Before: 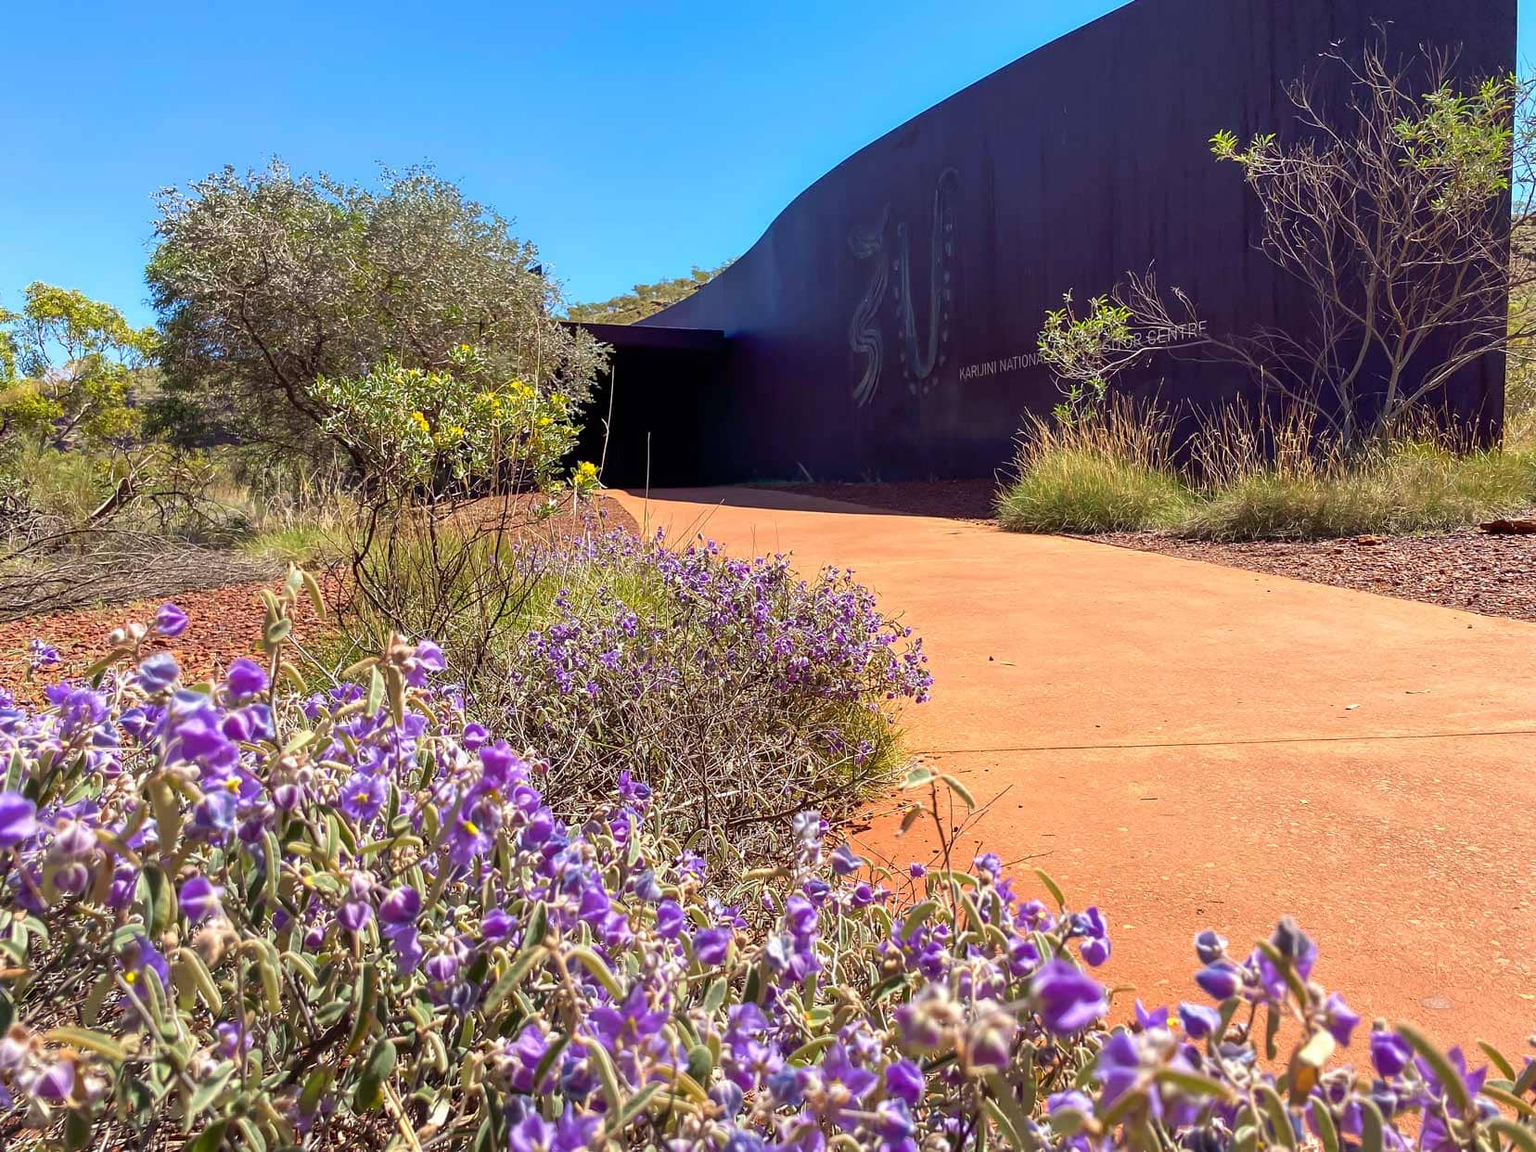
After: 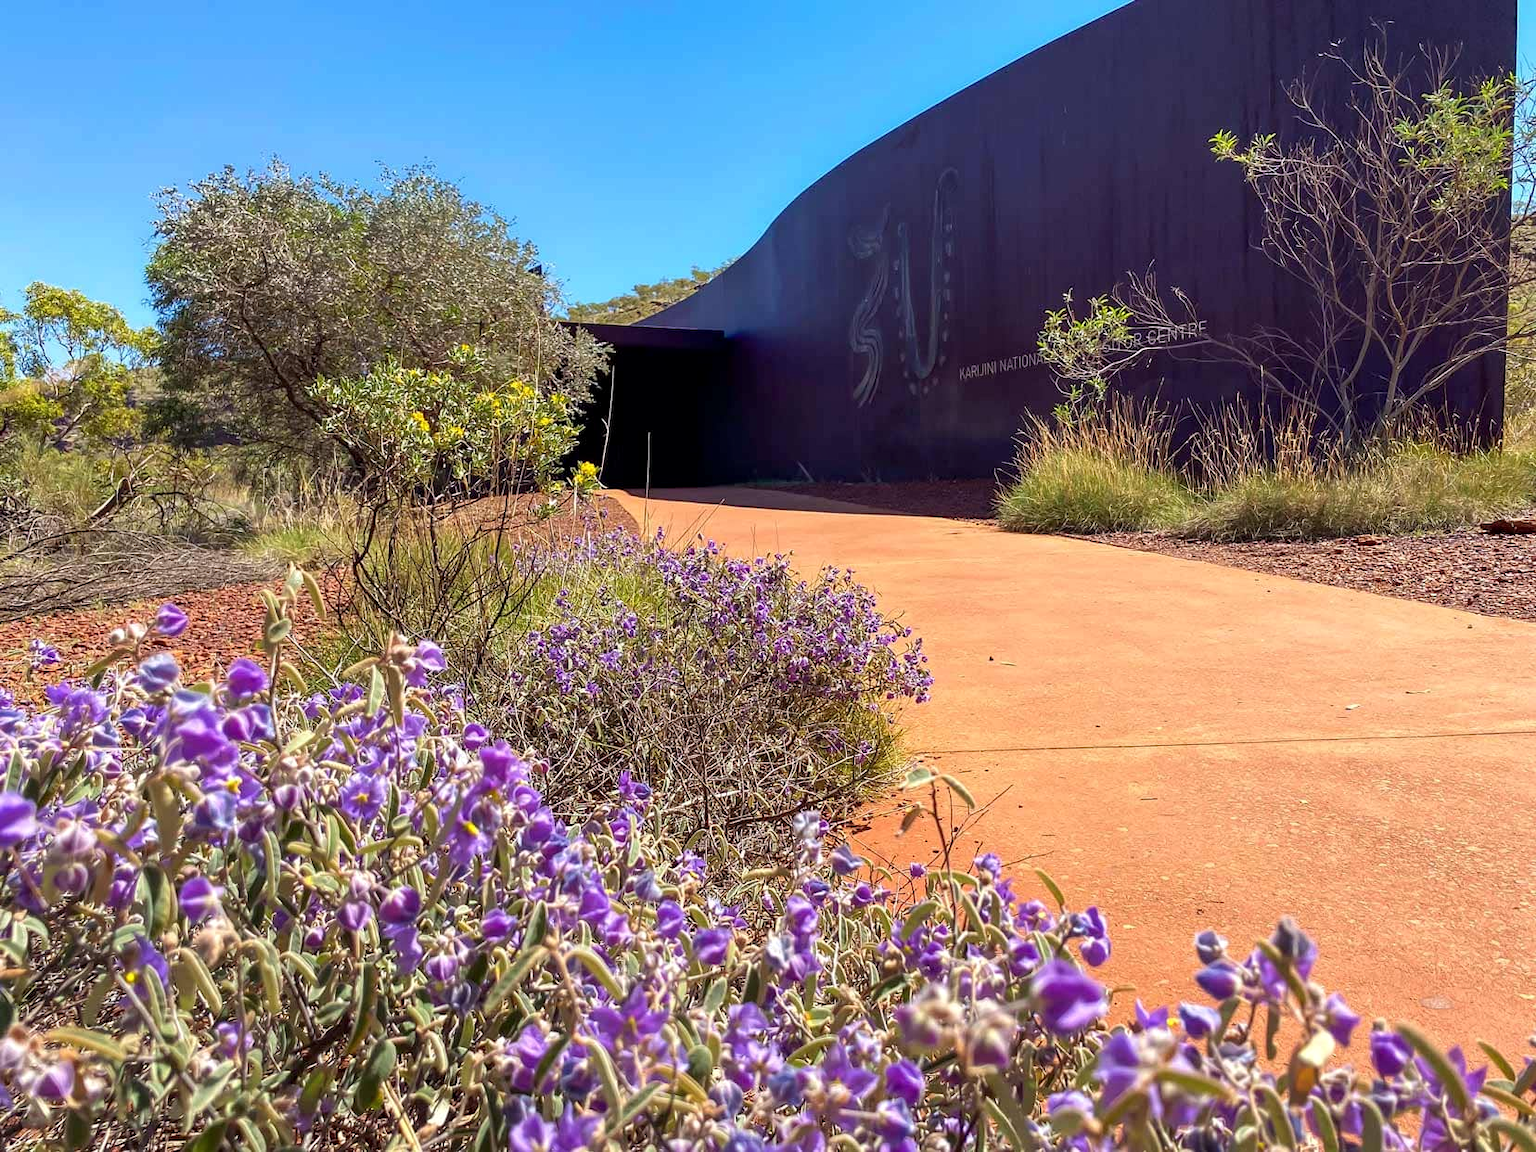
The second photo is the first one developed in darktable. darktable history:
local contrast: highlights 100%, shadows 98%, detail 119%, midtone range 0.2
